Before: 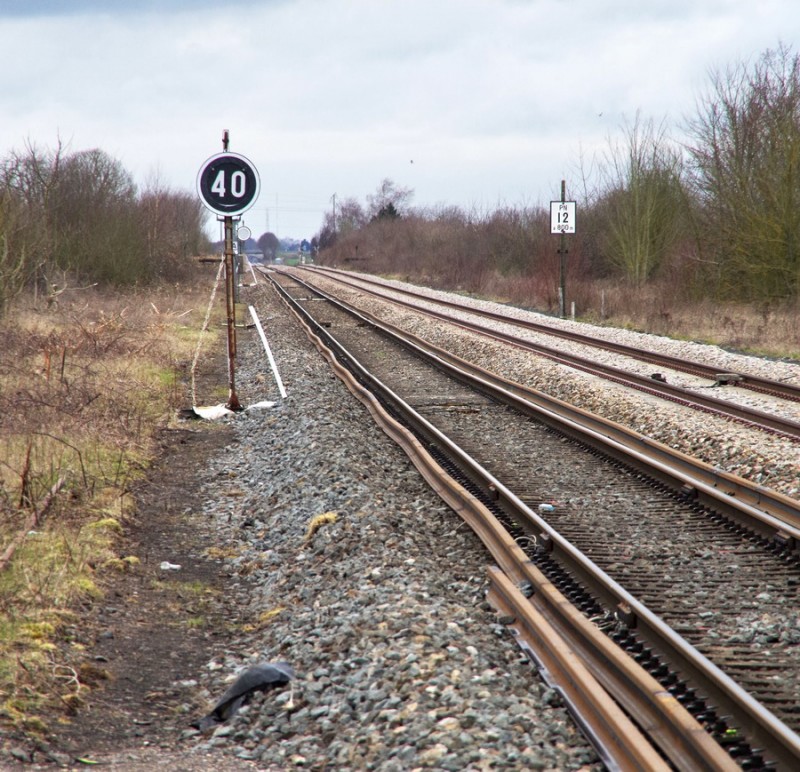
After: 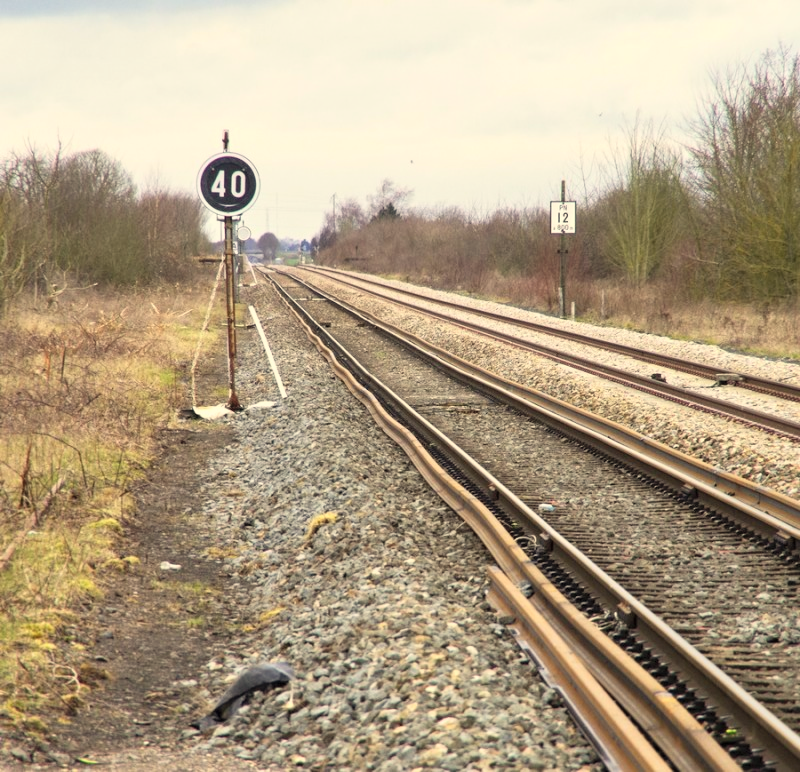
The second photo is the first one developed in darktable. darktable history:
contrast brightness saturation: contrast 0.14, brightness 0.21
color correction: highlights a* 1.39, highlights b* 17.83
